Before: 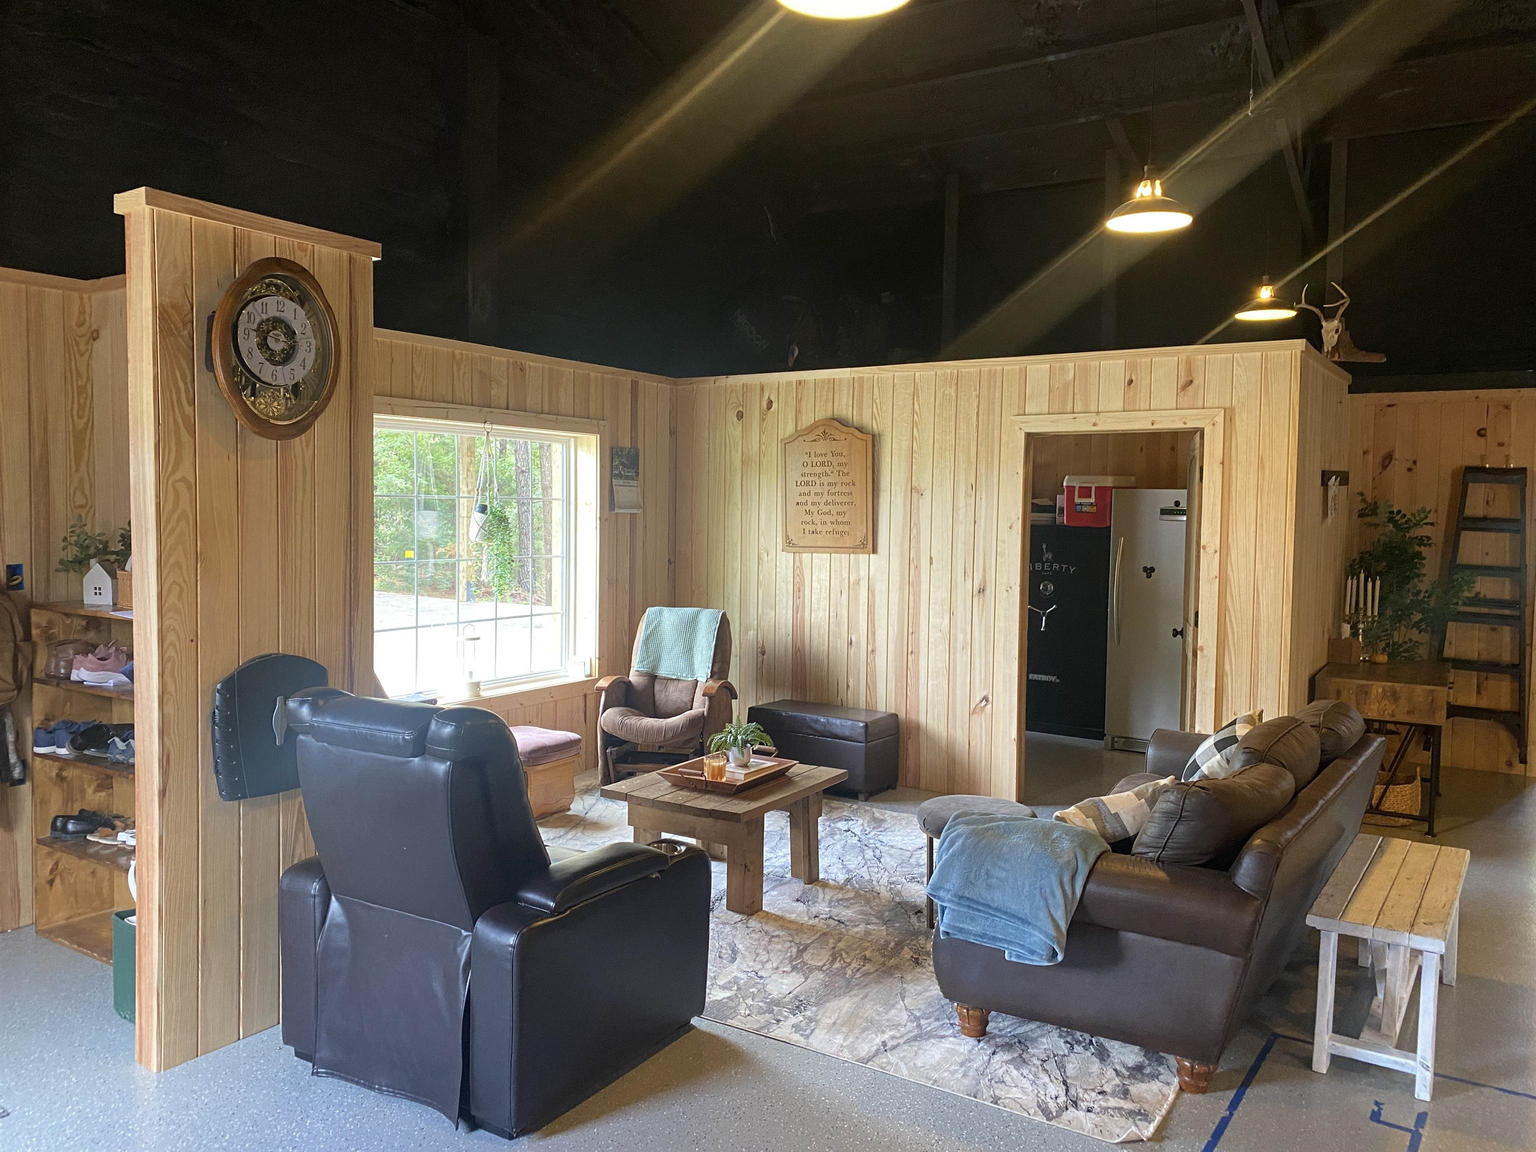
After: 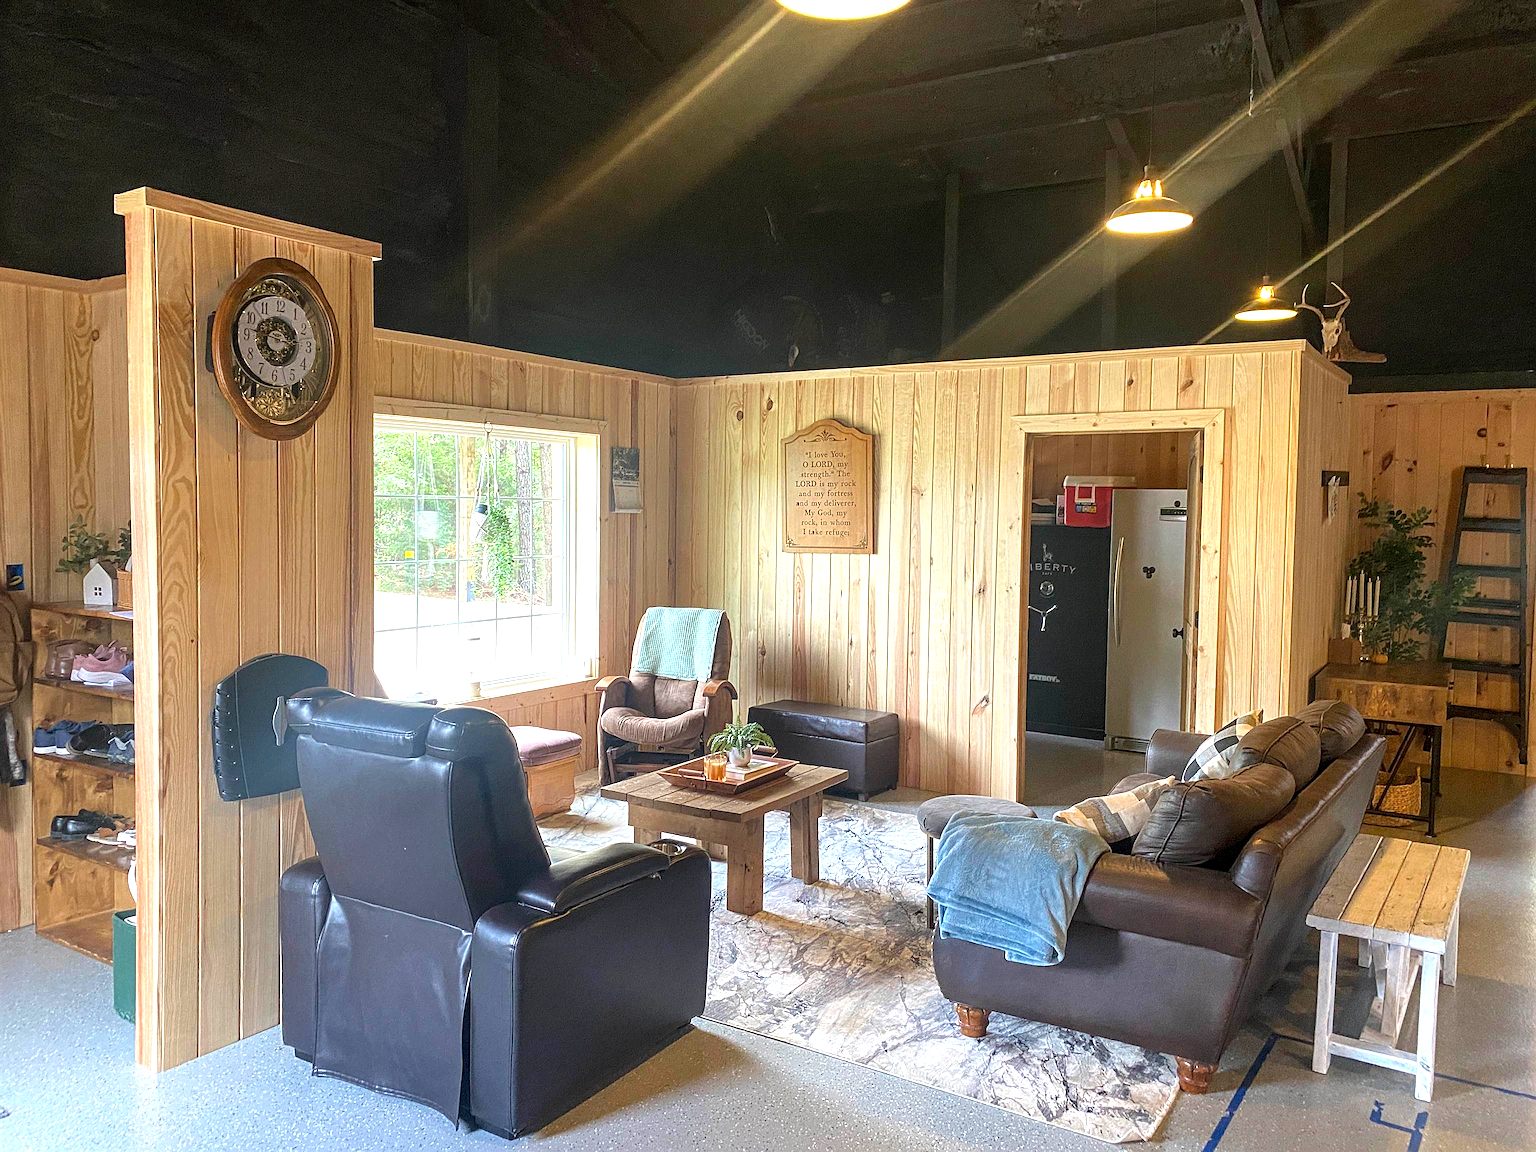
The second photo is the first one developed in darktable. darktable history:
sharpen: on, module defaults
exposure: exposure 0.605 EV, compensate highlight preservation false
local contrast: on, module defaults
